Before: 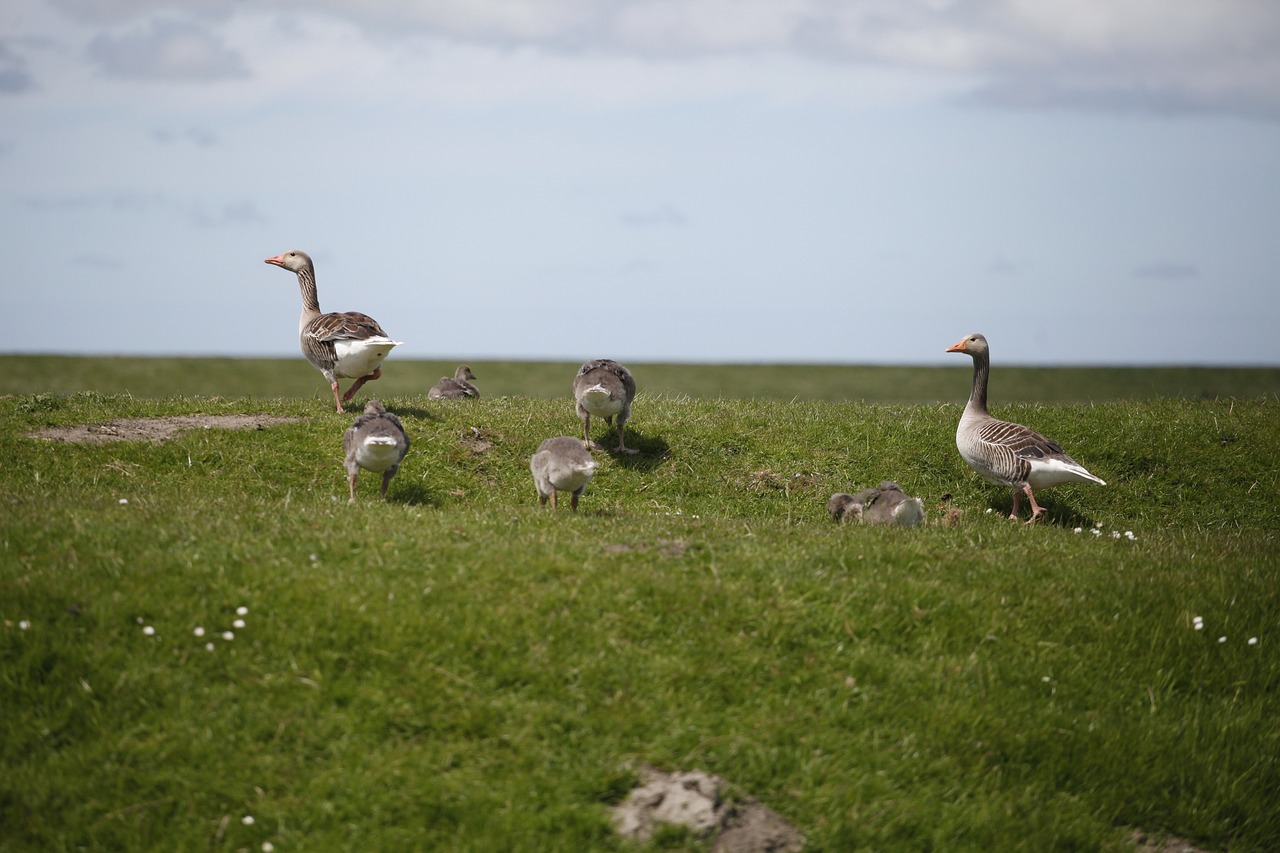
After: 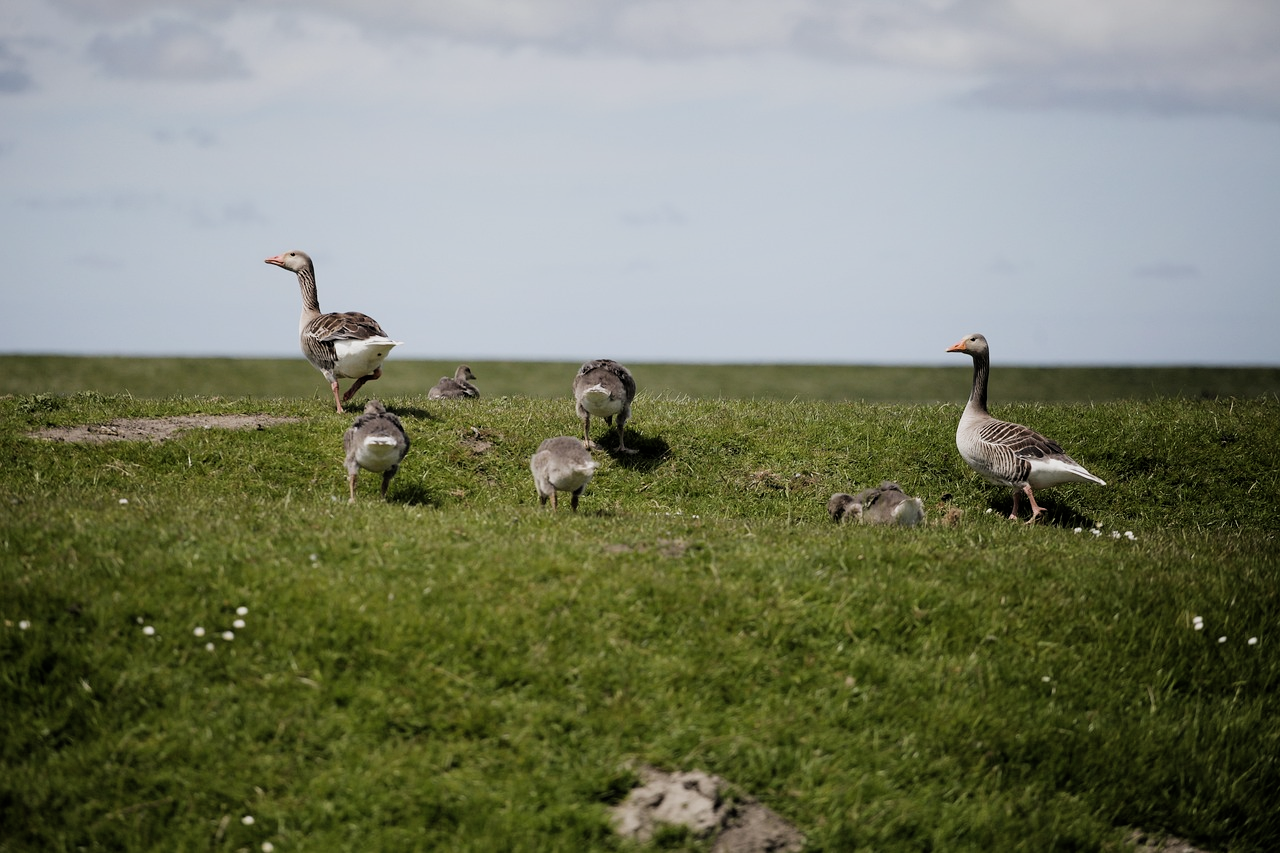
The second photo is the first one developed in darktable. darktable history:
shadows and highlights: radius 337.17, shadows 29.01, soften with gaussian
filmic rgb: black relative exposure -5 EV, white relative exposure 3.5 EV, hardness 3.19, contrast 1.2, highlights saturation mix -50%
